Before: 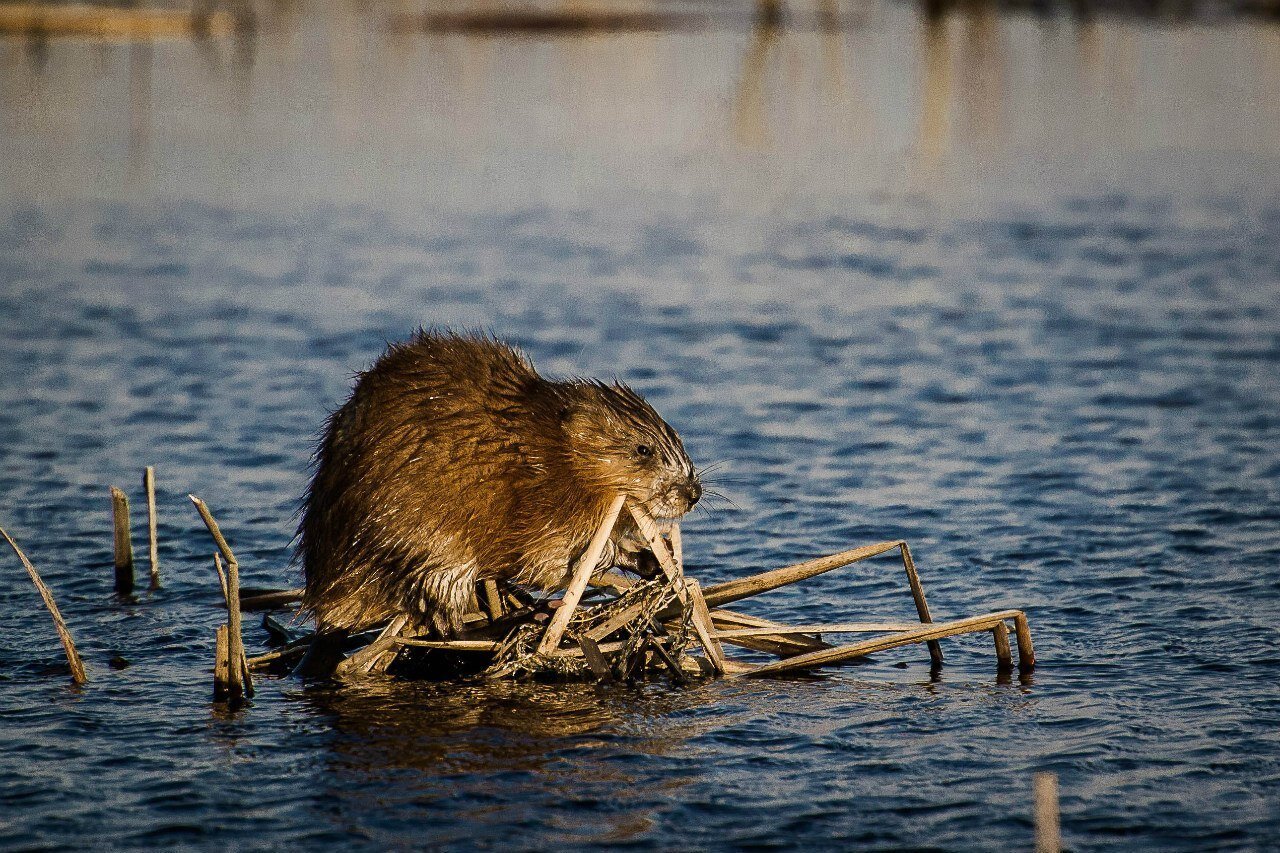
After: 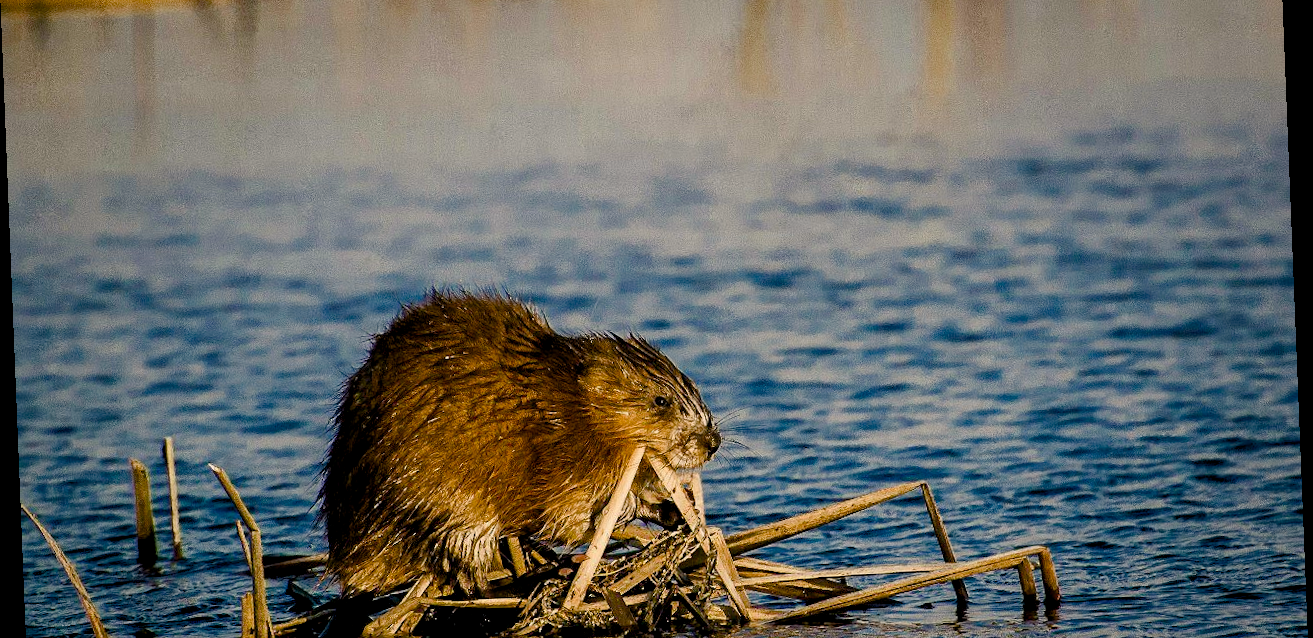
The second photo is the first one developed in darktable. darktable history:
rotate and perspective: rotation -2.29°, automatic cropping off
crop and rotate: top 8.293%, bottom 20.996%
color balance rgb: shadows lift › chroma 1%, shadows lift › hue 240.84°, highlights gain › chroma 2%, highlights gain › hue 73.2°, global offset › luminance -0.5%, perceptual saturation grading › global saturation 20%, perceptual saturation grading › highlights -25%, perceptual saturation grading › shadows 50%, global vibrance 15%
color zones: curves: ch0 [(0, 0.5) (0.143, 0.5) (0.286, 0.5) (0.429, 0.5) (0.571, 0.5) (0.714, 0.476) (0.857, 0.5) (1, 0.5)]; ch2 [(0, 0.5) (0.143, 0.5) (0.286, 0.5) (0.429, 0.5) (0.571, 0.5) (0.714, 0.487) (0.857, 0.5) (1, 0.5)]
shadows and highlights: shadows 25, highlights -25
